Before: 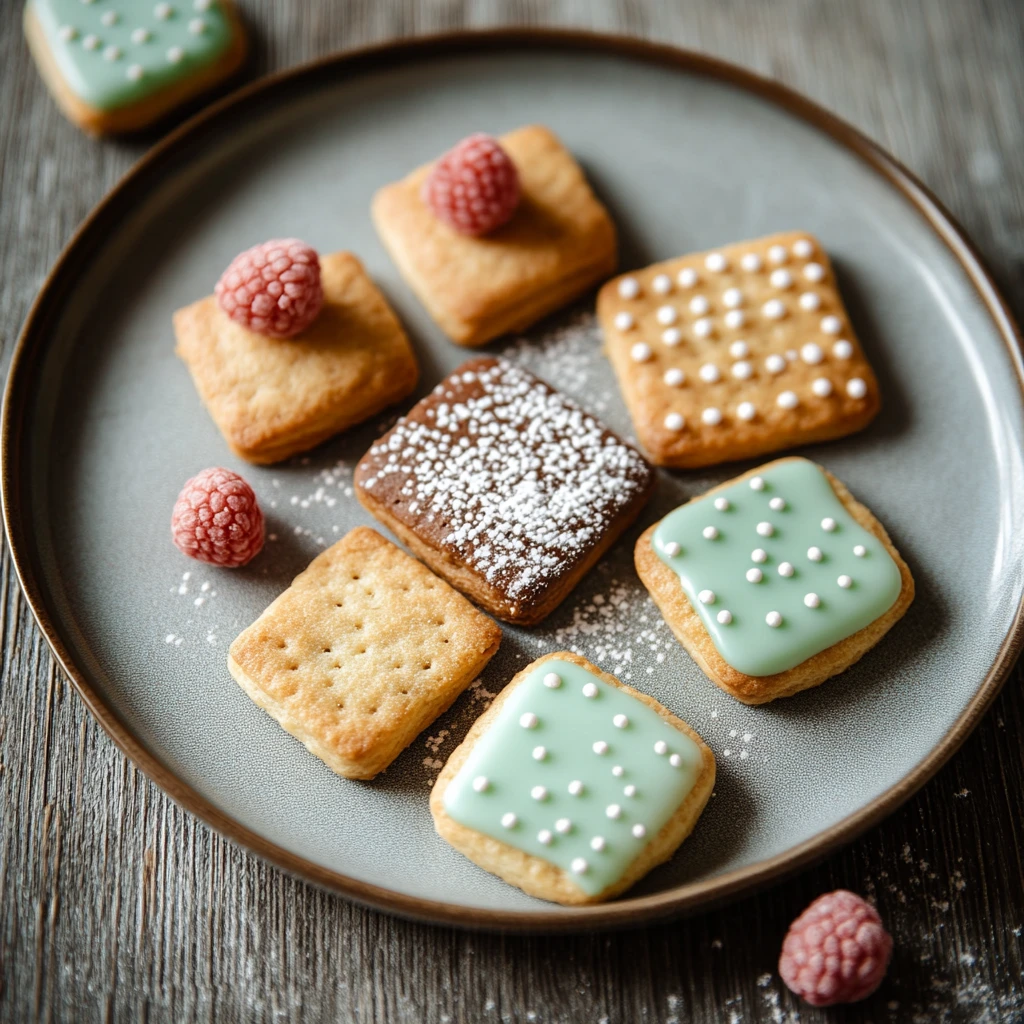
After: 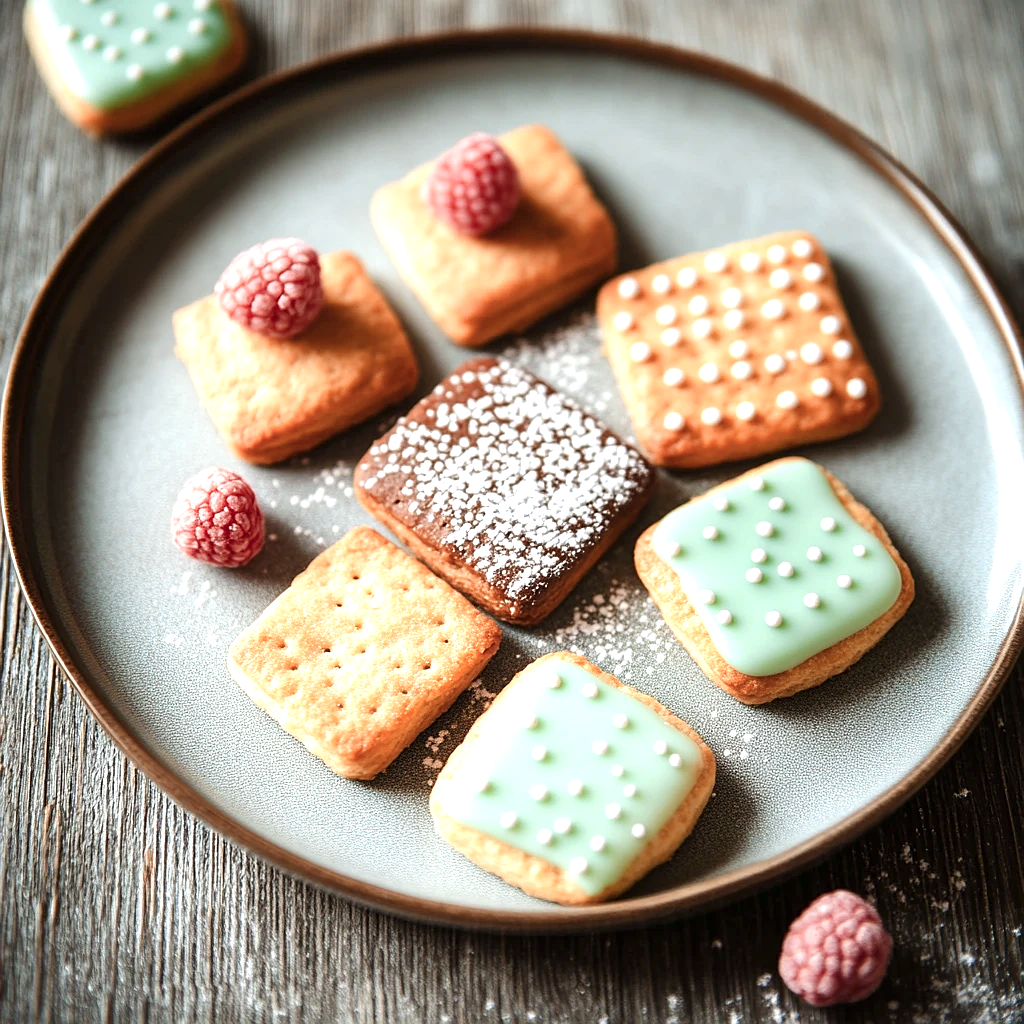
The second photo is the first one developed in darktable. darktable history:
color zones: curves: ch1 [(0, 0.469) (0.072, 0.457) (0.243, 0.494) (0.429, 0.5) (0.571, 0.5) (0.714, 0.5) (0.857, 0.5) (1, 0.469)]; ch2 [(0, 0.499) (0.143, 0.467) (0.242, 0.436) (0.429, 0.493) (0.571, 0.5) (0.714, 0.5) (0.857, 0.5) (1, 0.499)]
sharpen: radius 1.034
exposure: exposure 0.78 EV, compensate highlight preservation false
